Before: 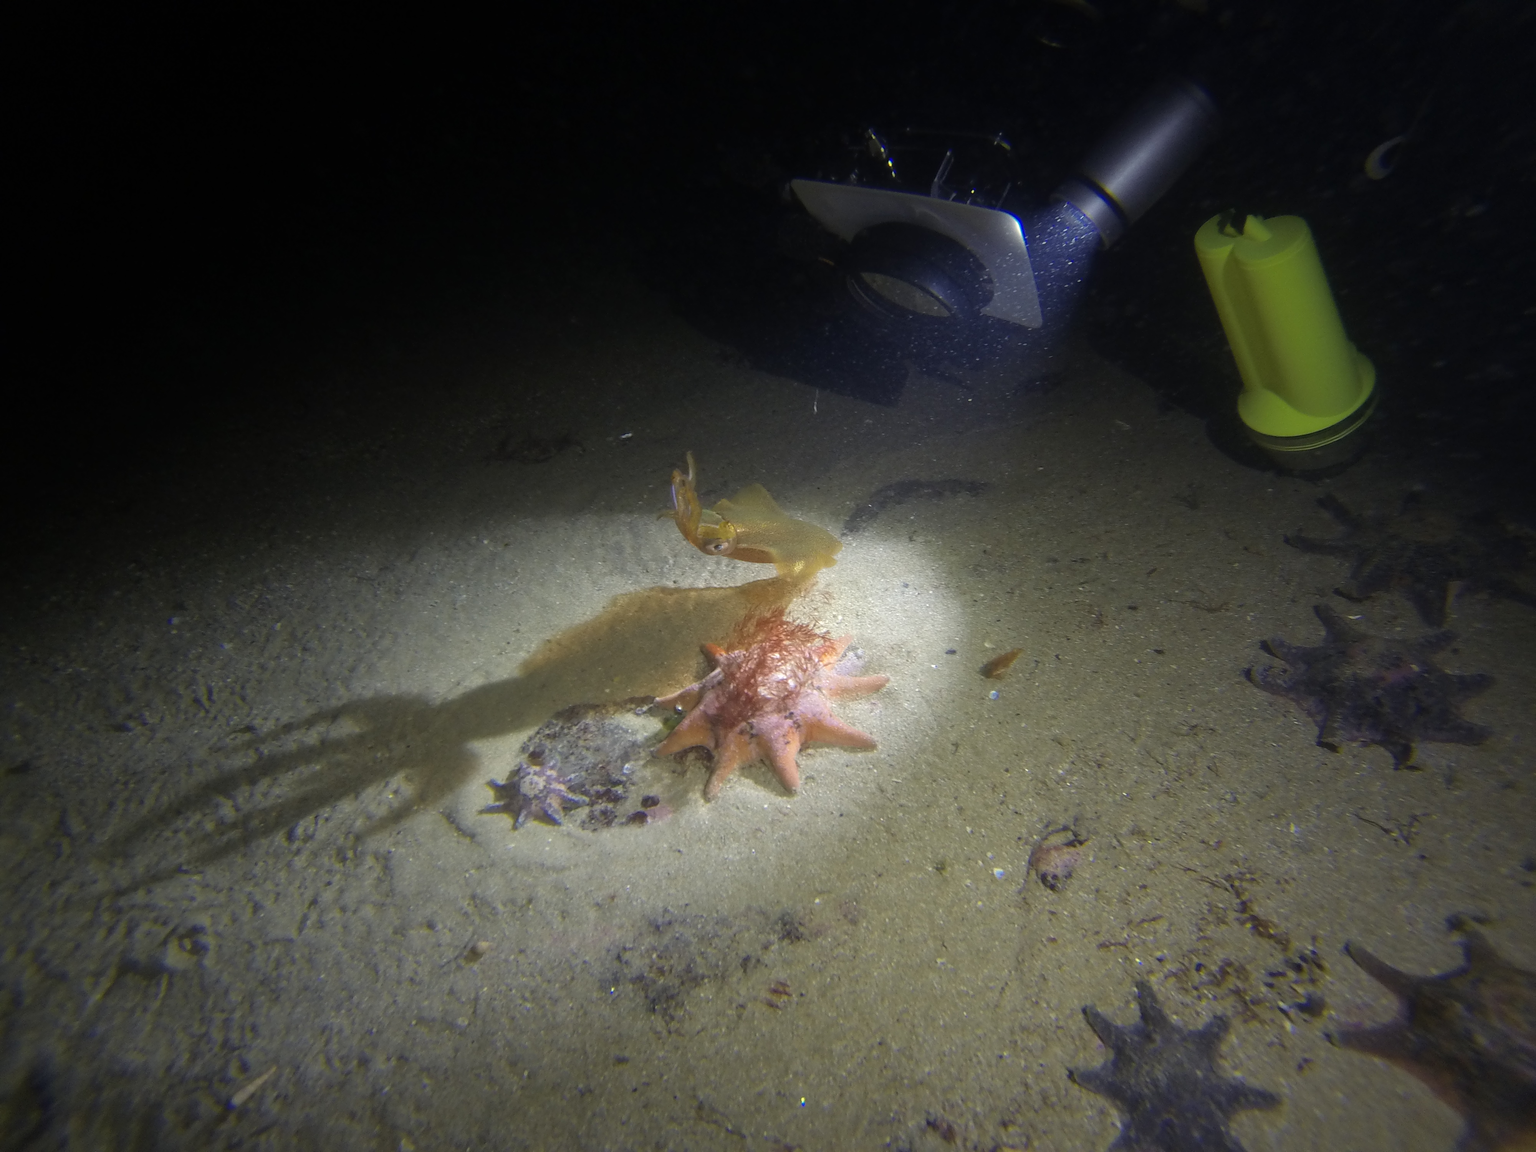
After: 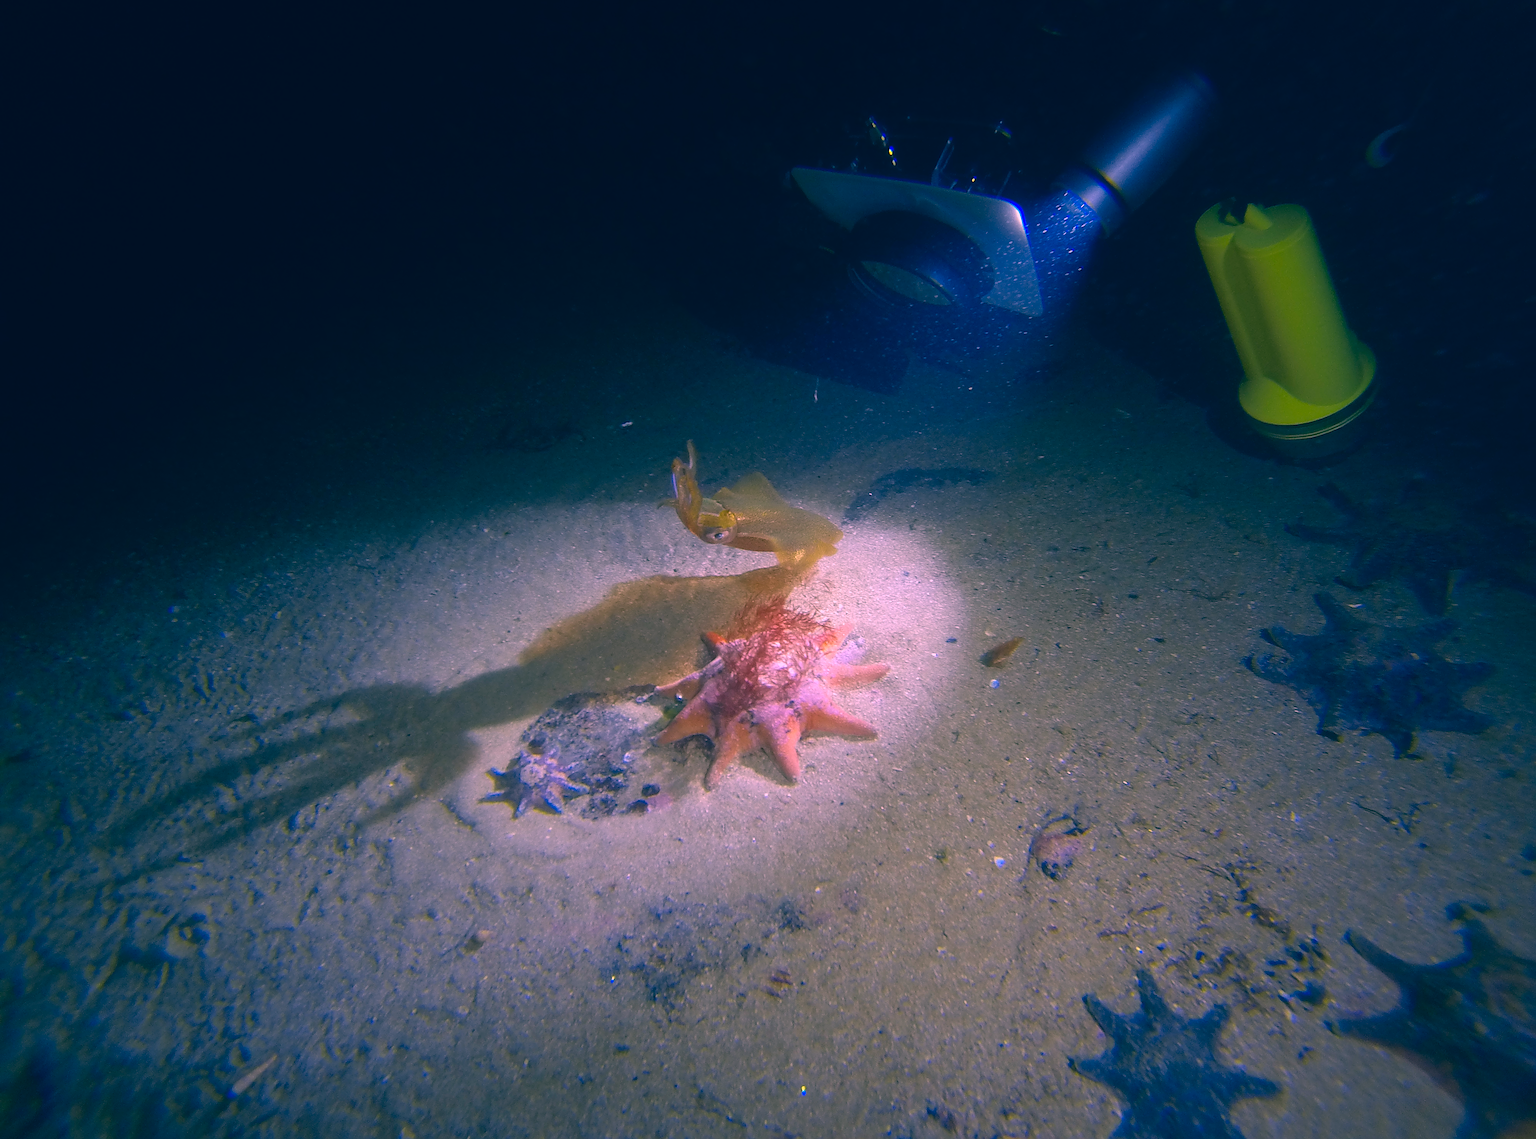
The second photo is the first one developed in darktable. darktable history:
exposure: exposure -0.242 EV, compensate highlight preservation false
color correction: highlights a* 17.03, highlights b* 0.205, shadows a* -15.38, shadows b* -14.56, saturation 1.5
white balance: red 1.066, blue 1.119
crop: top 1.049%, right 0.001%
sharpen: on, module defaults
